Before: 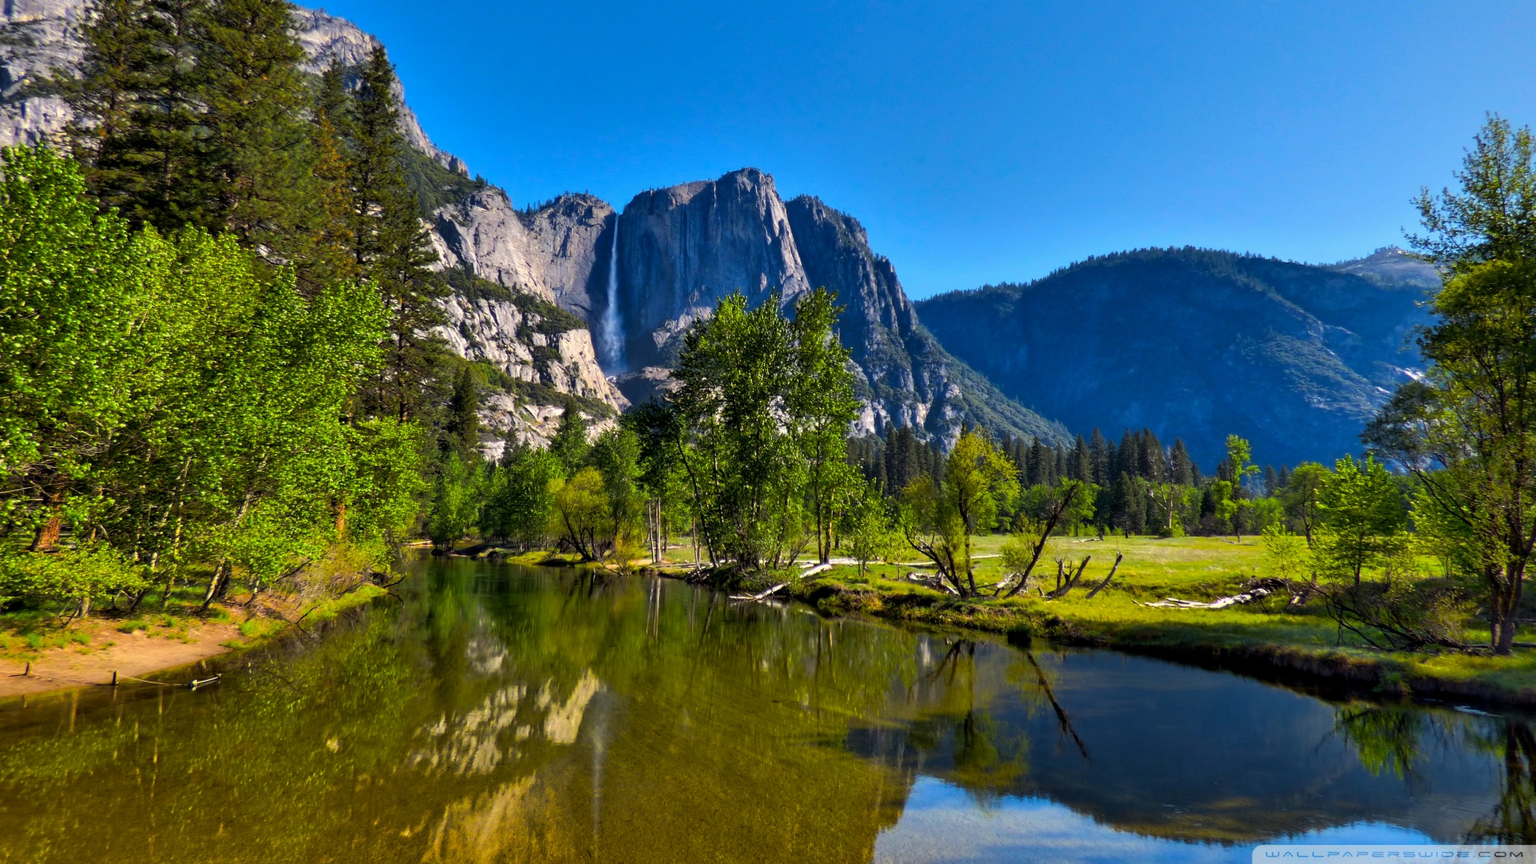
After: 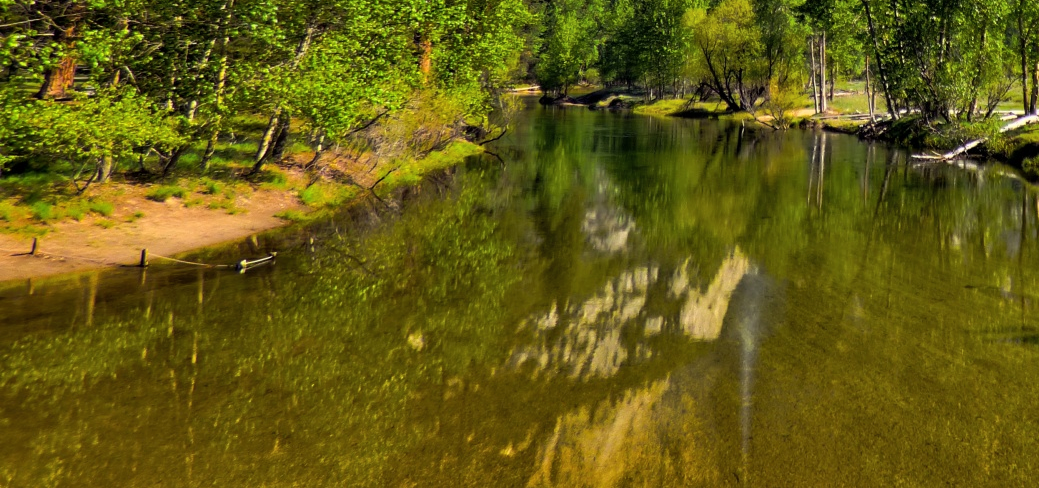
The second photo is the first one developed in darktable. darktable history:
crop and rotate: top 54.642%, right 45.874%, bottom 0.137%
shadows and highlights: low approximation 0.01, soften with gaussian
